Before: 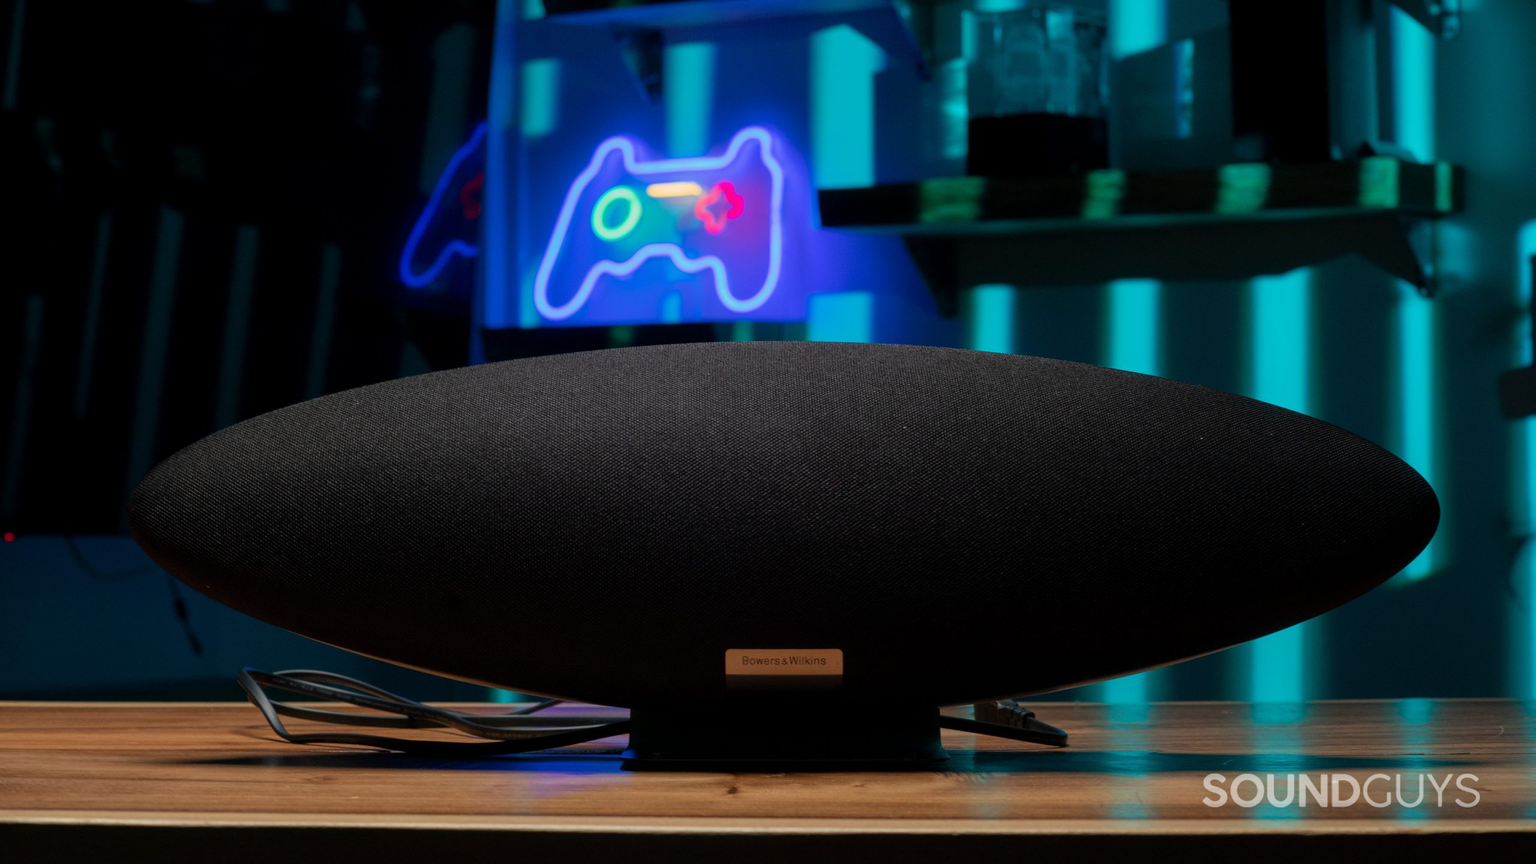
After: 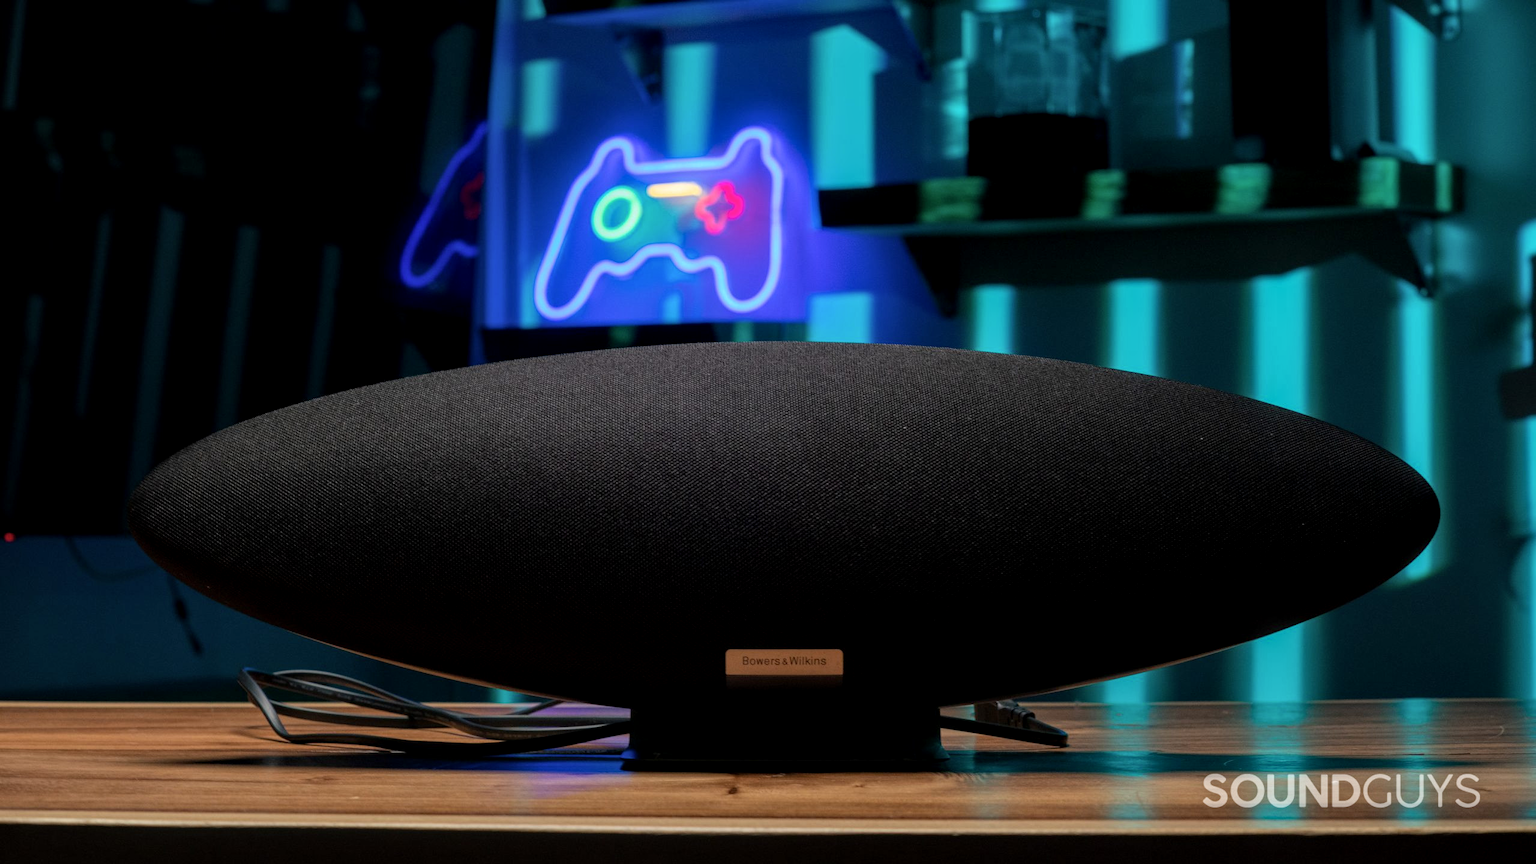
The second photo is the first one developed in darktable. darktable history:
local contrast: detail 130%
rotate and perspective: automatic cropping original format, crop left 0, crop top 0
